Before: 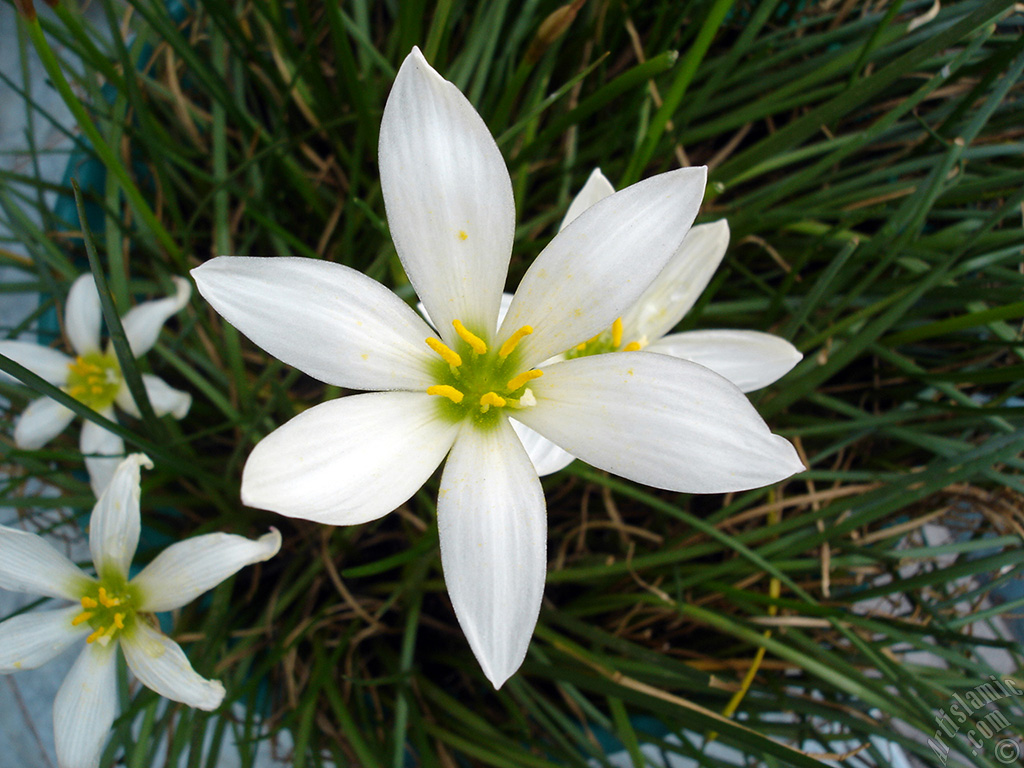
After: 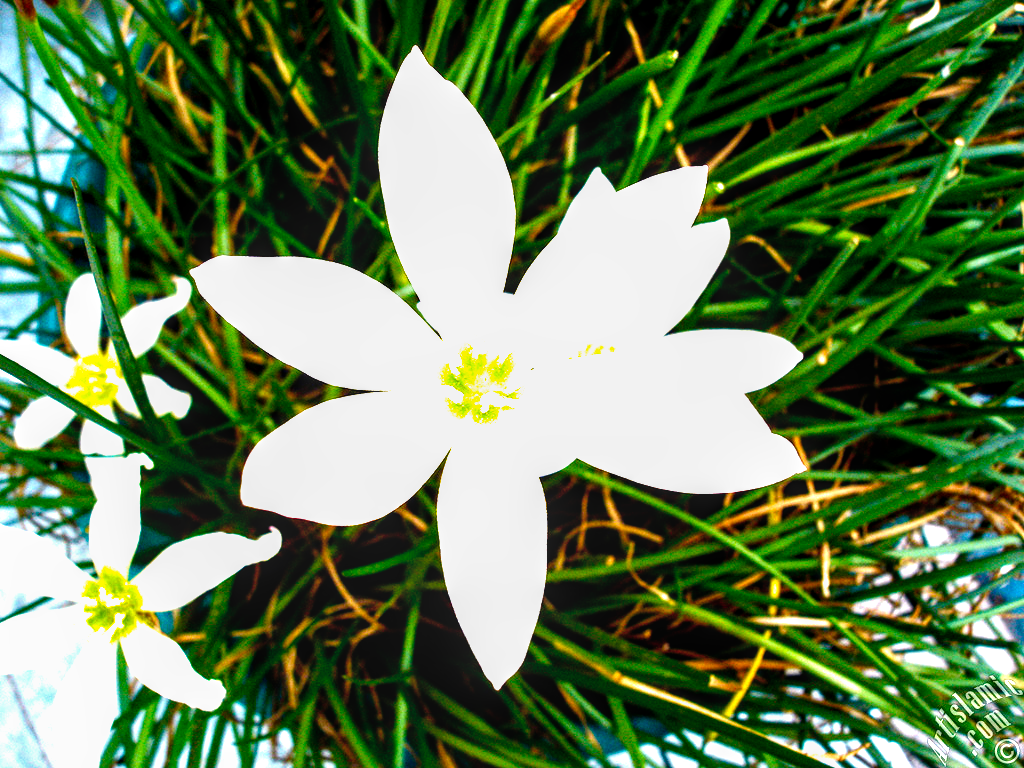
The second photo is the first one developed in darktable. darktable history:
exposure: black level correction 0, exposure 1.676 EV, compensate highlight preservation false
filmic rgb: black relative exposure -8.2 EV, white relative exposure 2.22 EV, threshold 2.98 EV, hardness 7.07, latitude 85.37%, contrast 1.694, highlights saturation mix -4.06%, shadows ↔ highlights balance -2.71%, add noise in highlights 0, preserve chrominance no, color science v3 (2019), use custom middle-gray values true, contrast in highlights soft, enable highlight reconstruction true
color balance rgb: highlights gain › chroma 0.937%, highlights gain › hue 29.3°, perceptual saturation grading › global saturation 25.697%, perceptual saturation grading › highlights -27.724%, perceptual saturation grading › shadows 34.379%, global vibrance 20%
local contrast: detail 130%
